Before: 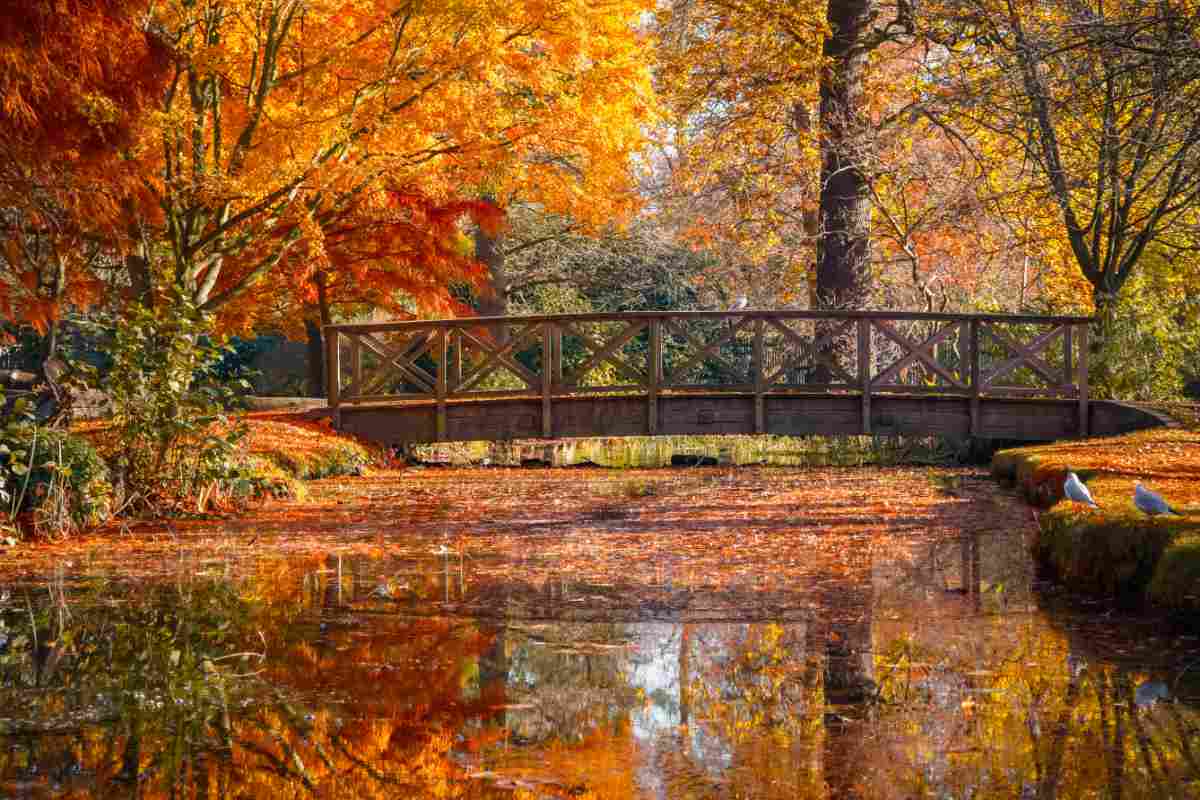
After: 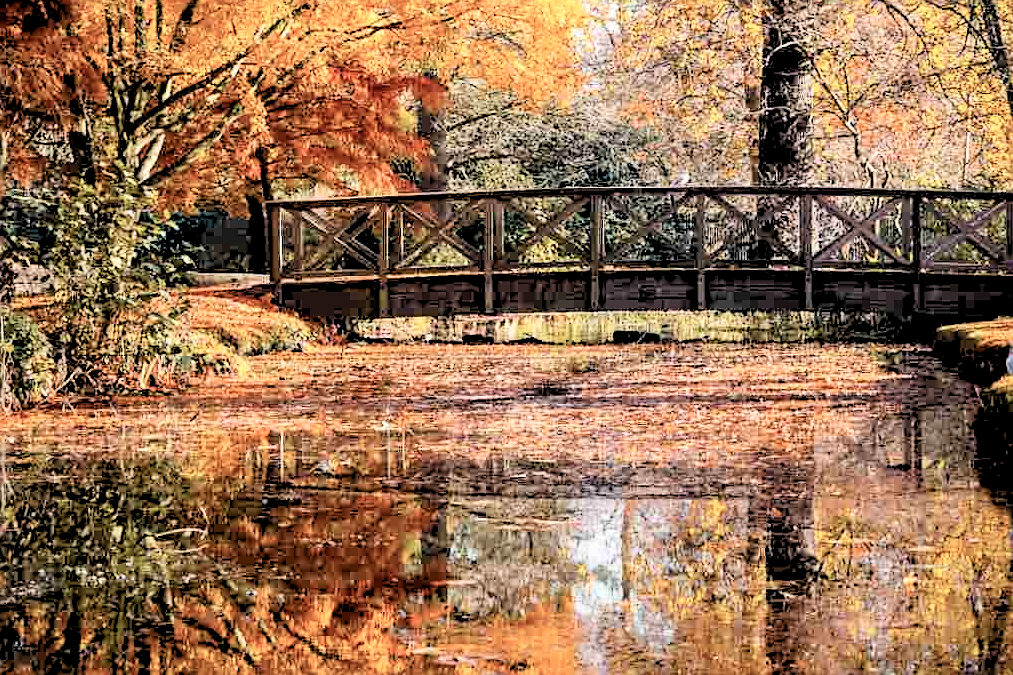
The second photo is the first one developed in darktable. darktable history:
crop and rotate: left 4.842%, top 15.51%, right 10.668%
rotate and perspective: crop left 0, crop top 0
rgb levels: levels [[0.027, 0.429, 0.996], [0, 0.5, 1], [0, 0.5, 1]]
sharpen: on, module defaults
contrast brightness saturation: contrast 0.25, saturation -0.31
